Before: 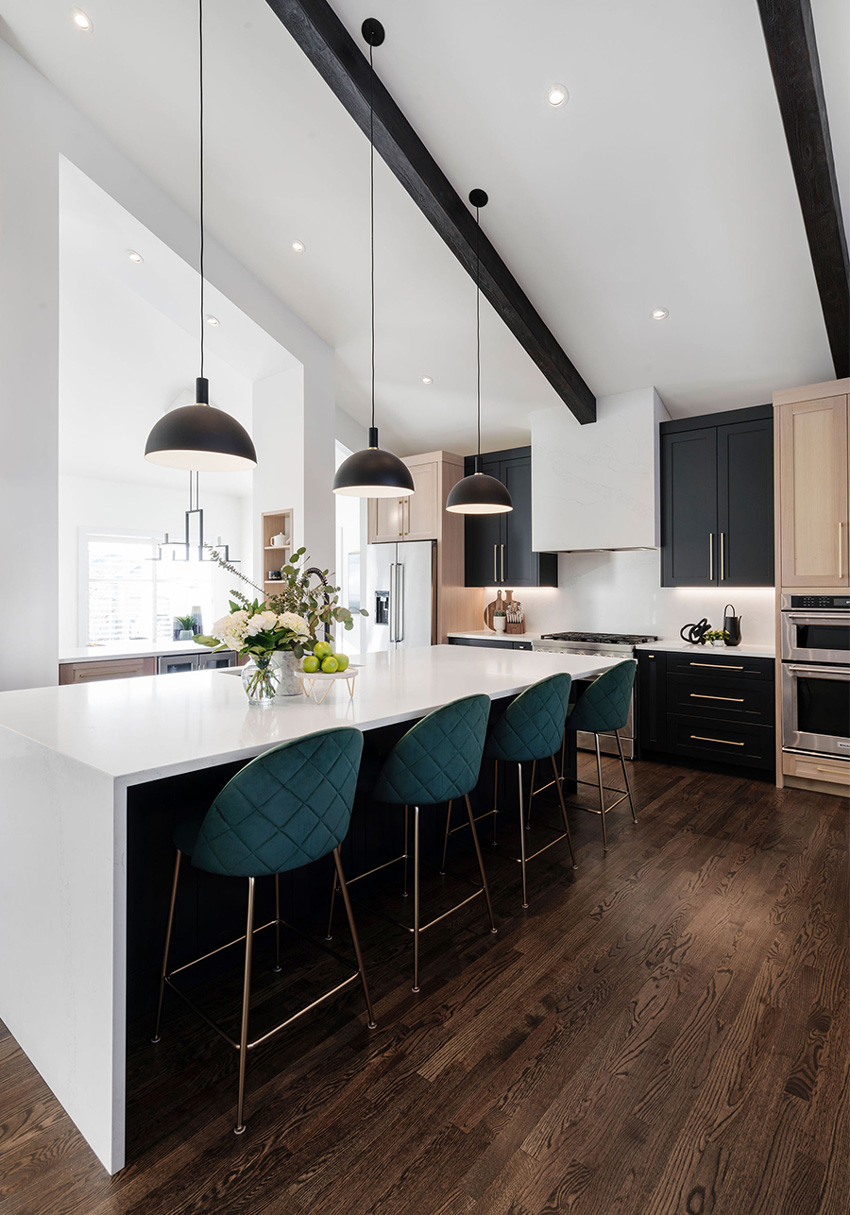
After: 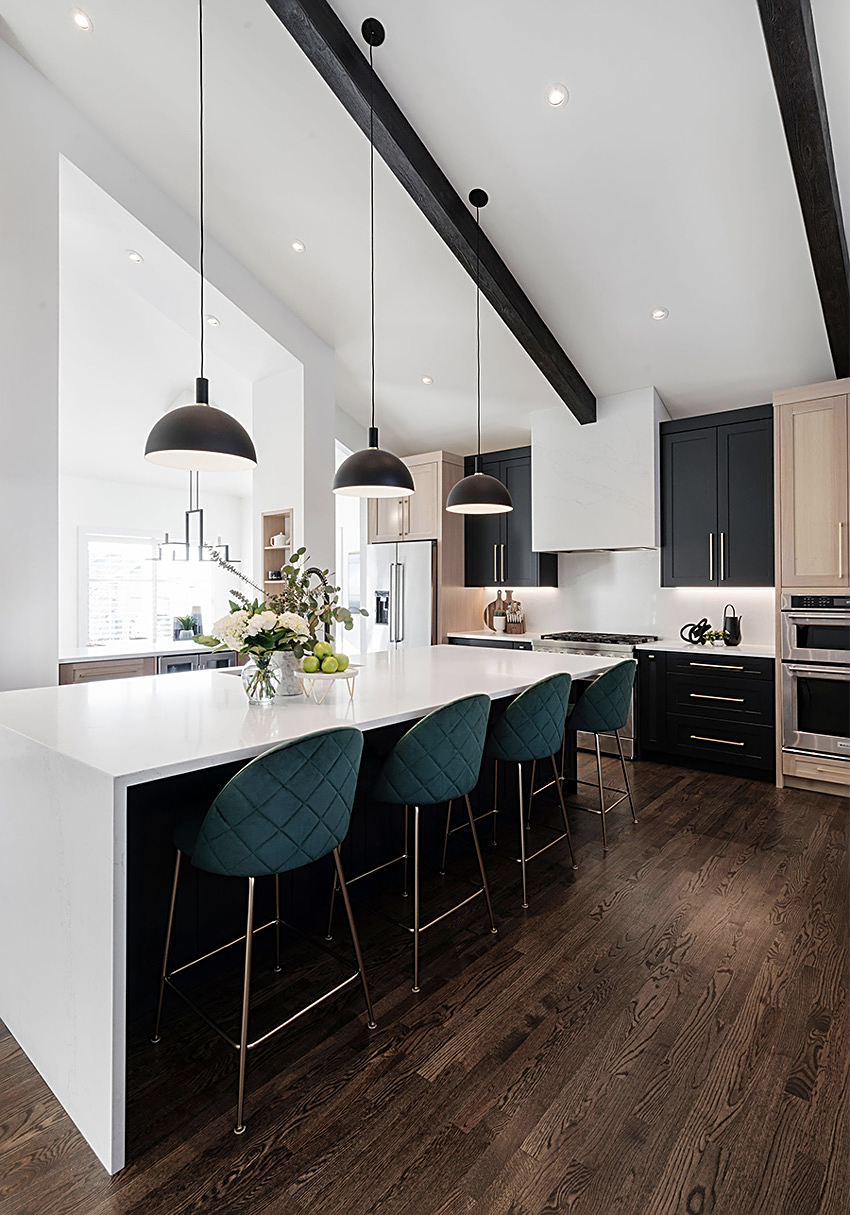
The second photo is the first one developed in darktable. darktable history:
sharpen: on, module defaults
color correction: saturation 0.85
